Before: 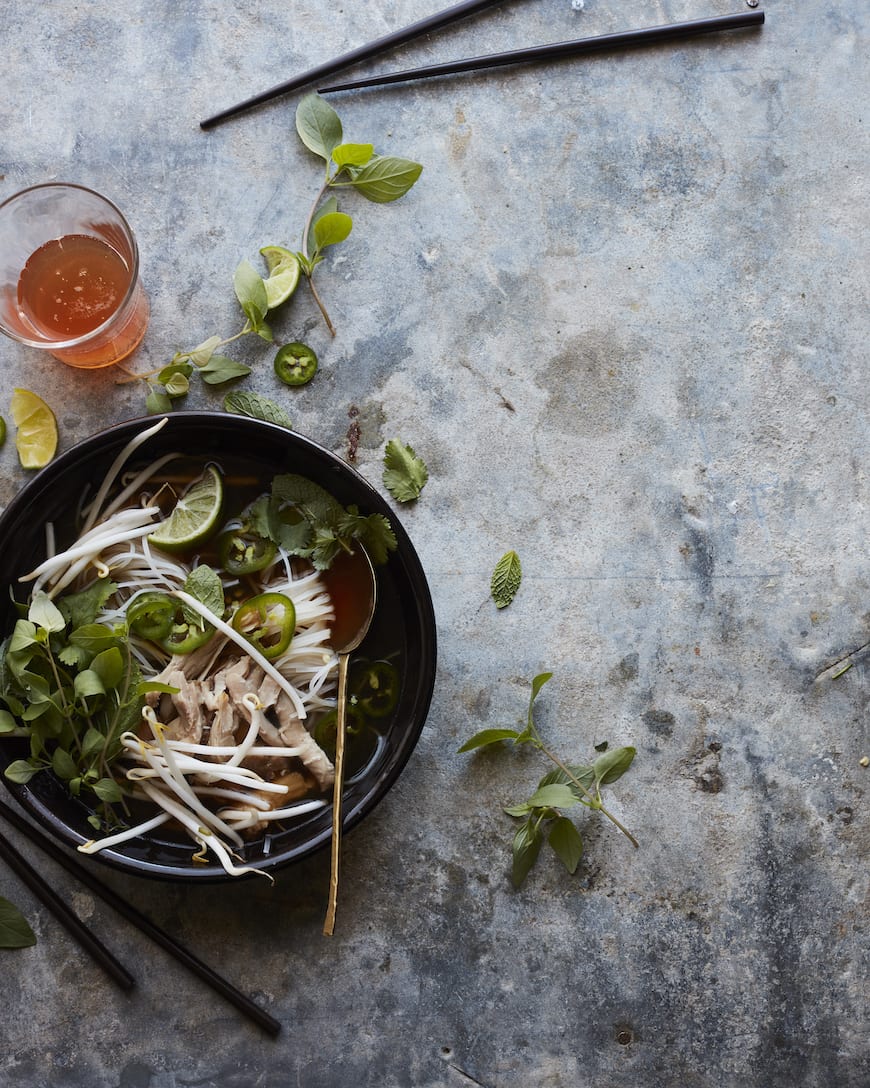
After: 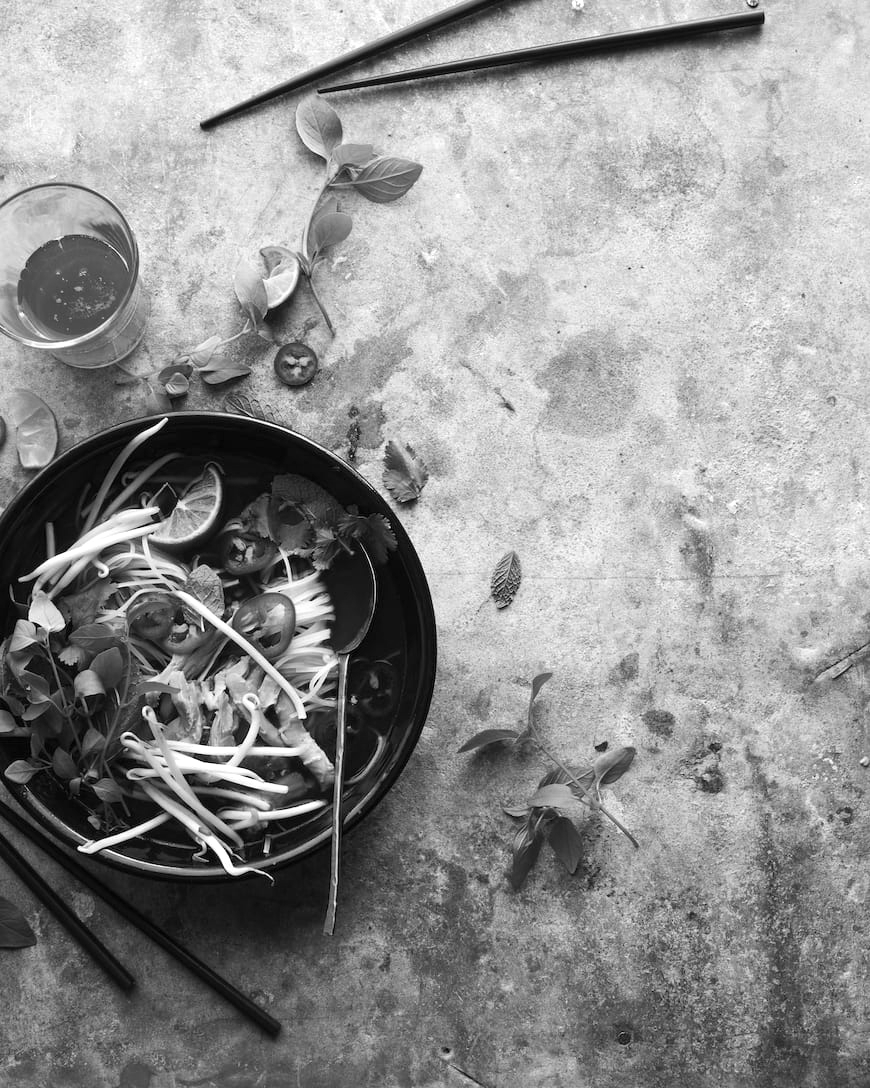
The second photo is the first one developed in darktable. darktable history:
exposure: black level correction 0, exposure 0.499 EV, compensate highlight preservation false
color calibration: output gray [0.18, 0.41, 0.41, 0], gray › normalize channels true, illuminant as shot in camera, x 0.358, y 0.373, temperature 4628.91 K, gamut compression 0.012
